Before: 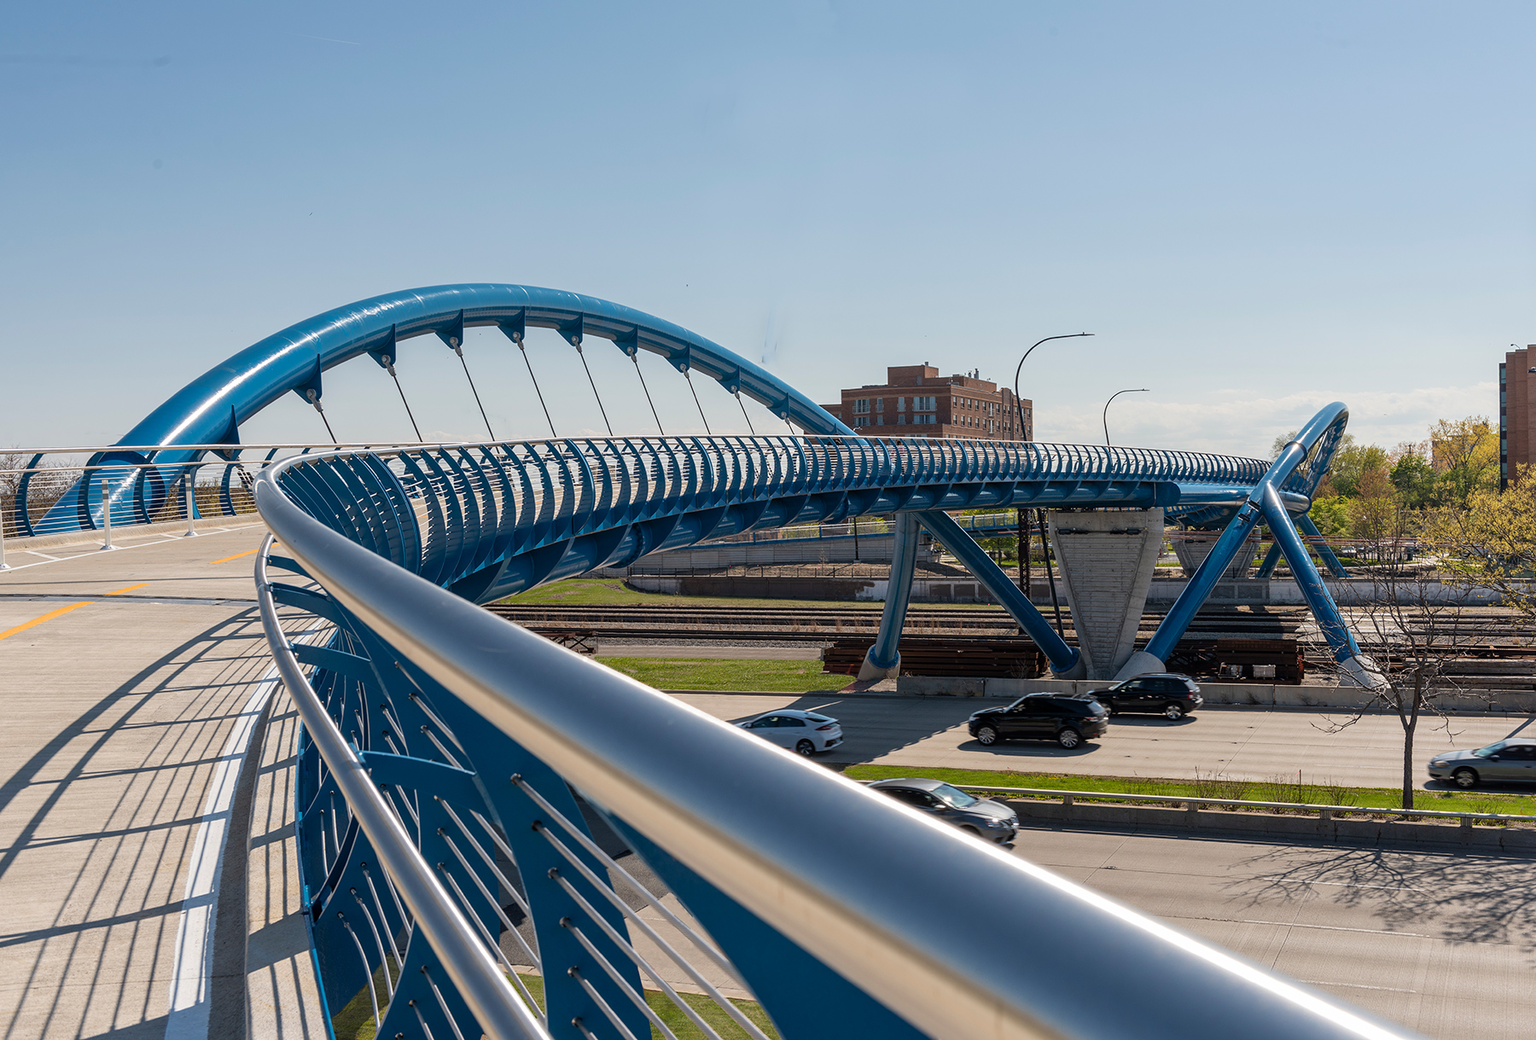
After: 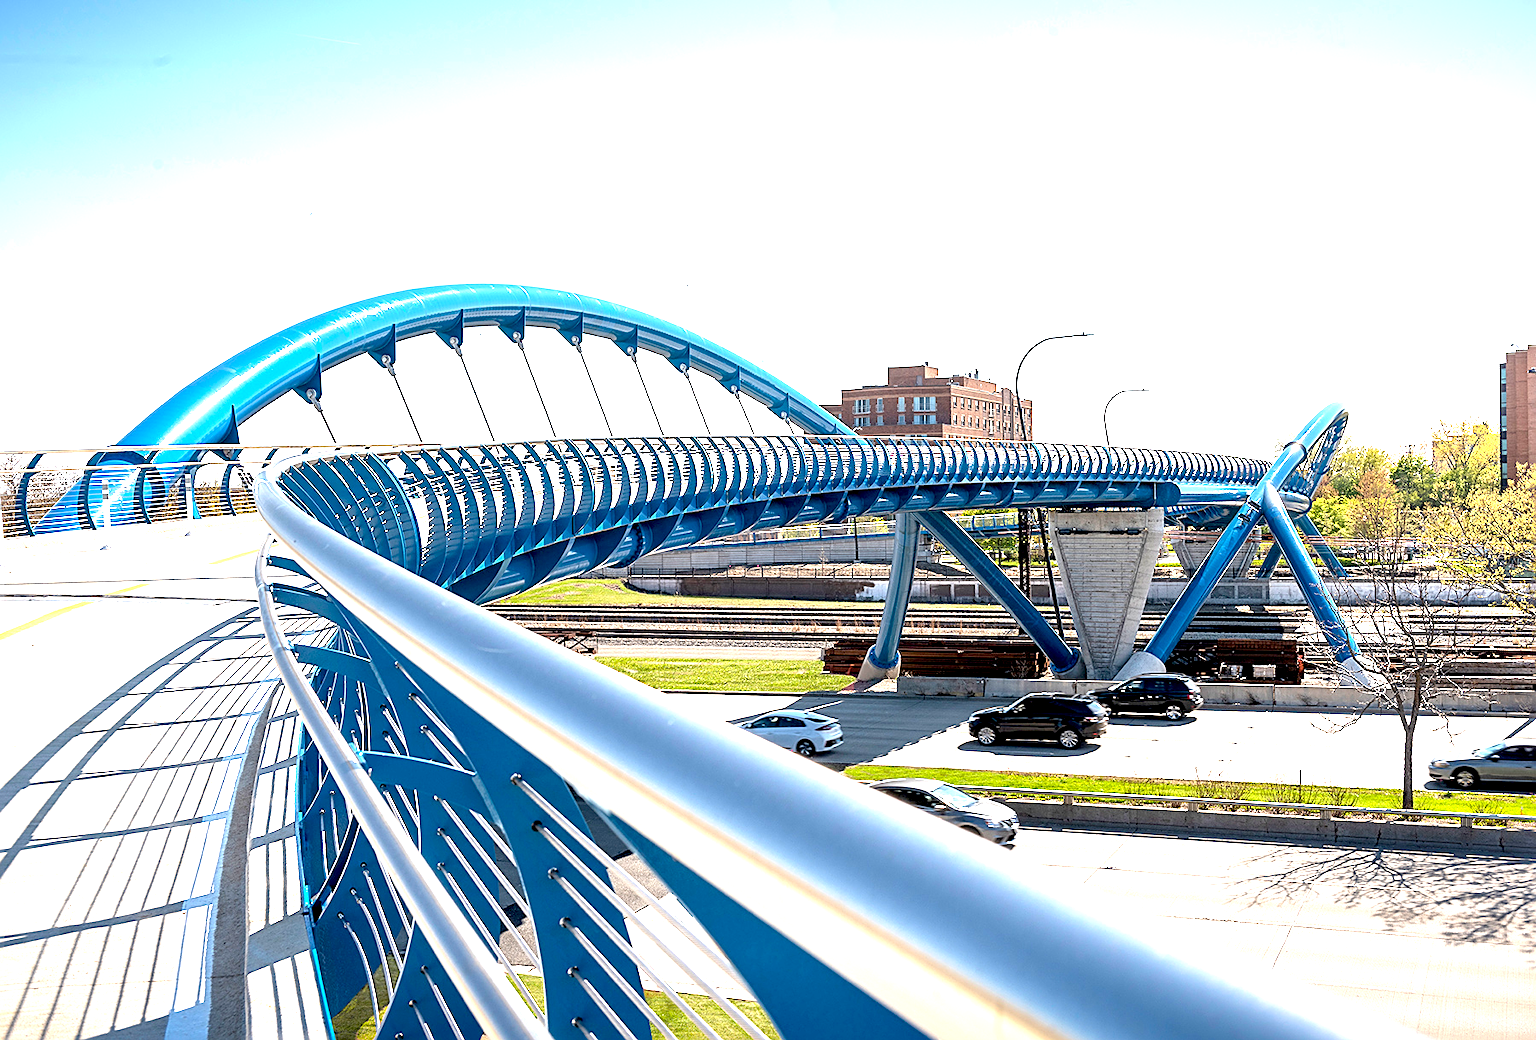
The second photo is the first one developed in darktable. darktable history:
vignetting: fall-off start 98.29%, fall-off radius 100%, brightness -1, saturation 0.5, width/height ratio 1.428
sharpen: on, module defaults
exposure: black level correction 0.005, exposure 2.084 EV, compensate highlight preservation false
